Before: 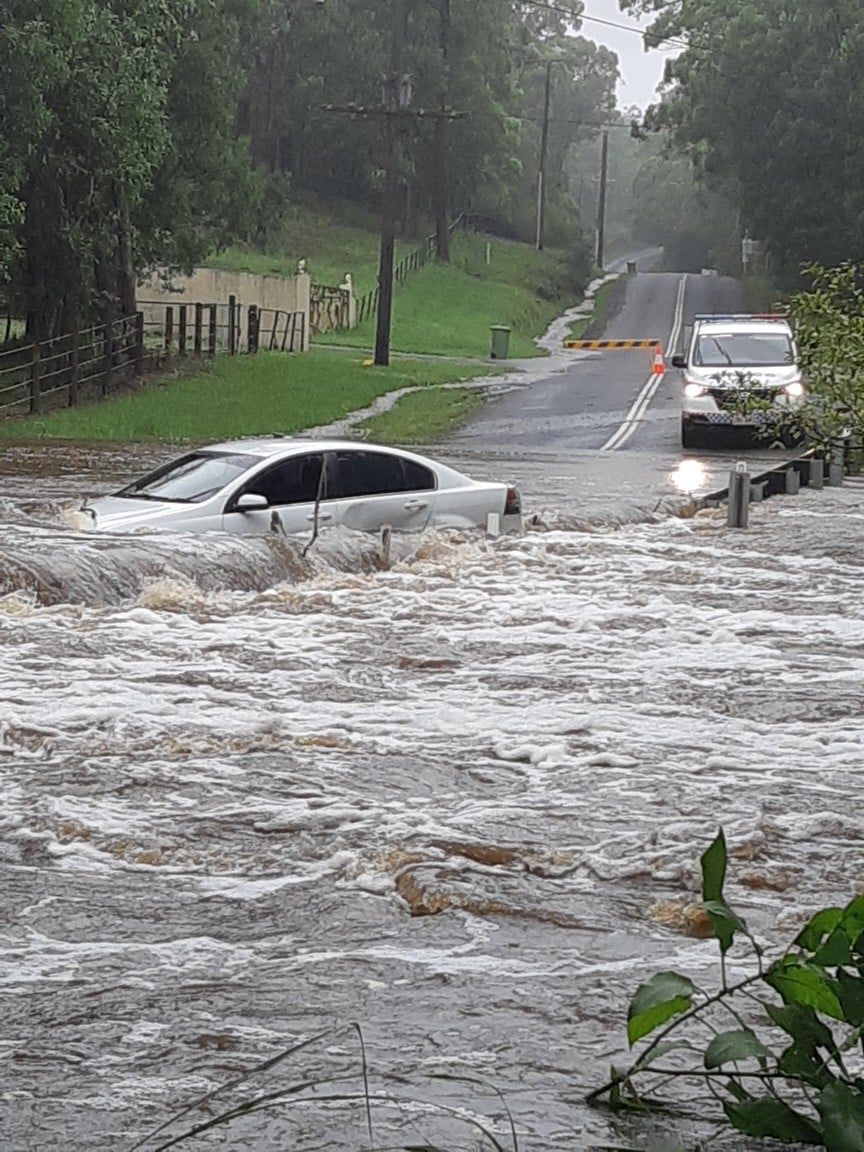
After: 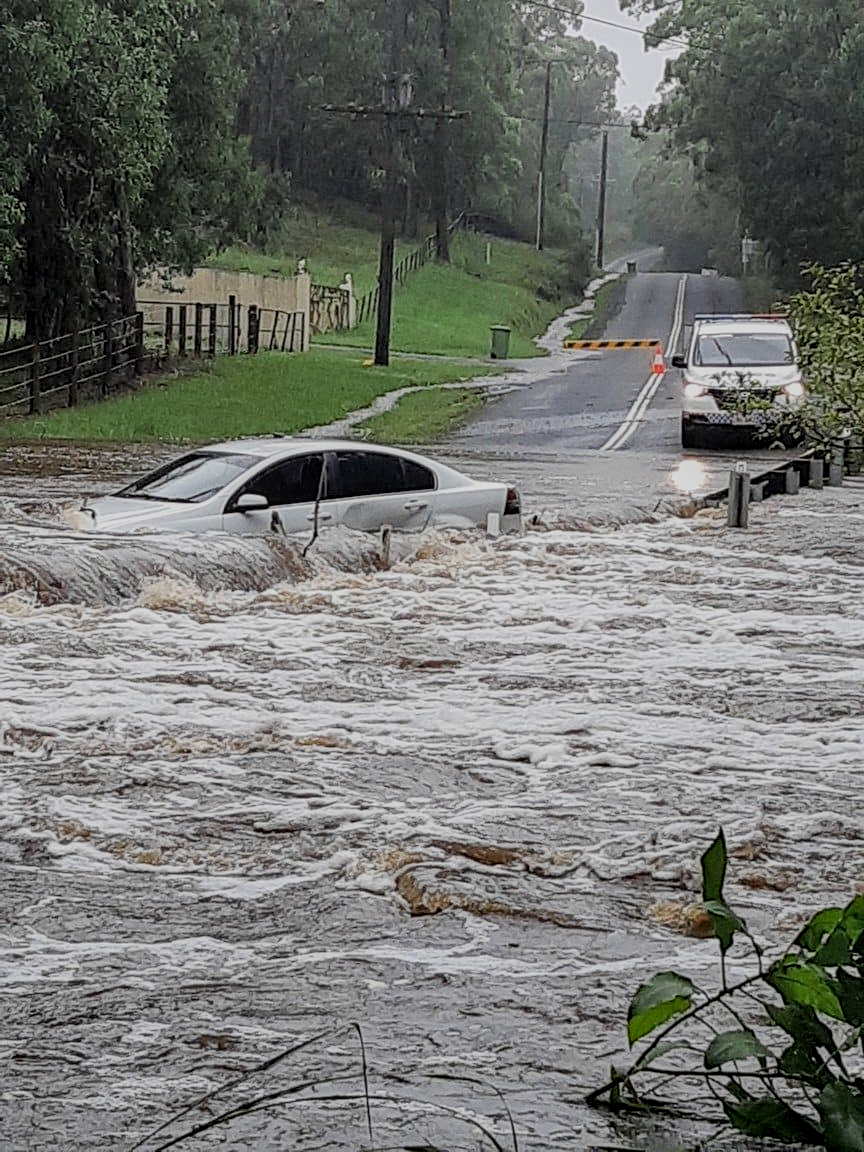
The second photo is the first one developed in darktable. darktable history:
sharpen: radius 1.275, amount 0.301, threshold 0.064
haze removal: compatibility mode true, adaptive false
filmic rgb: black relative exposure -7.12 EV, white relative exposure 5.38 EV, threshold 3.01 EV, hardness 3.02, enable highlight reconstruction true
local contrast: on, module defaults
